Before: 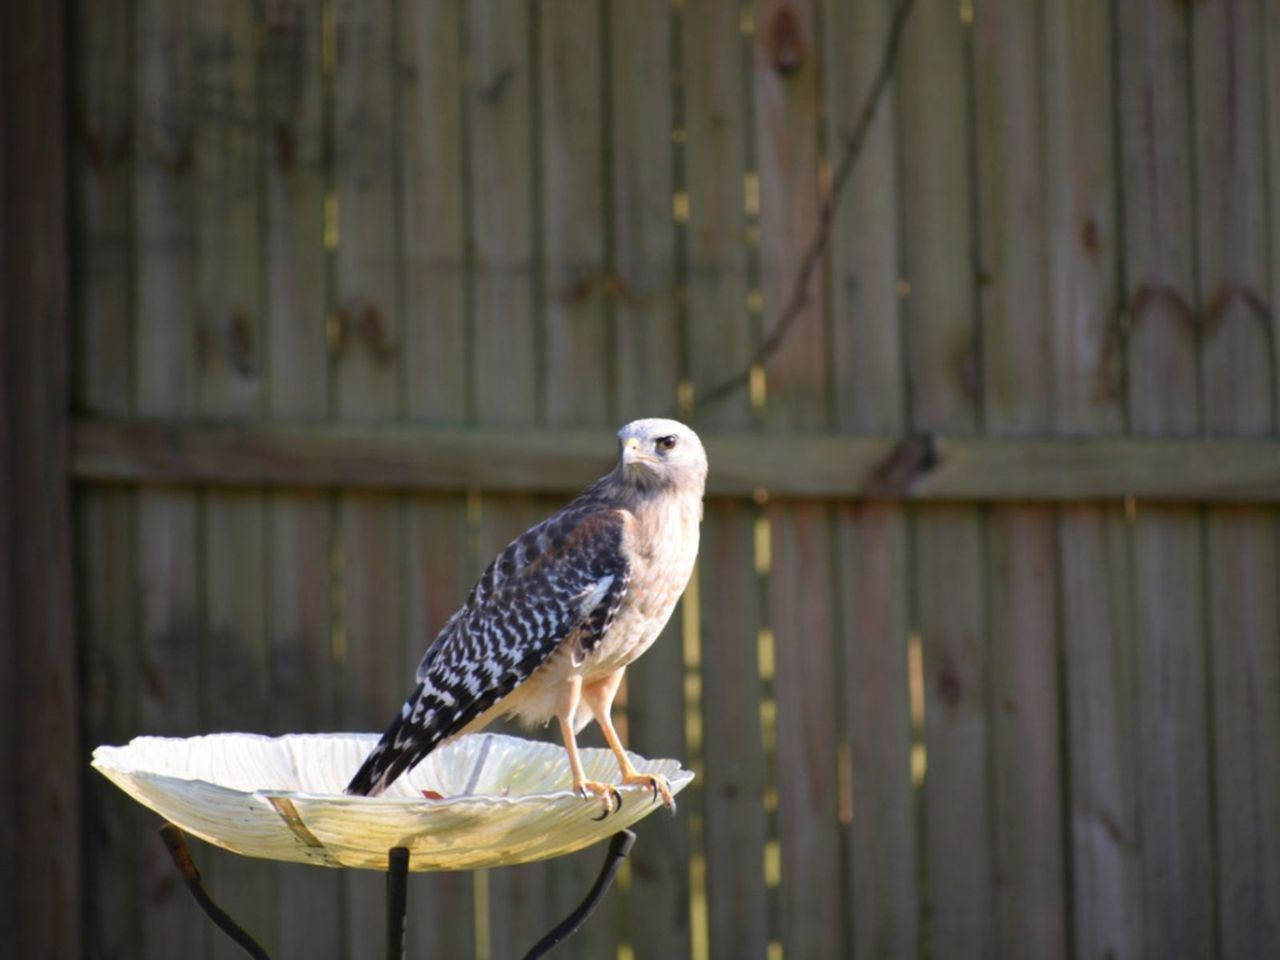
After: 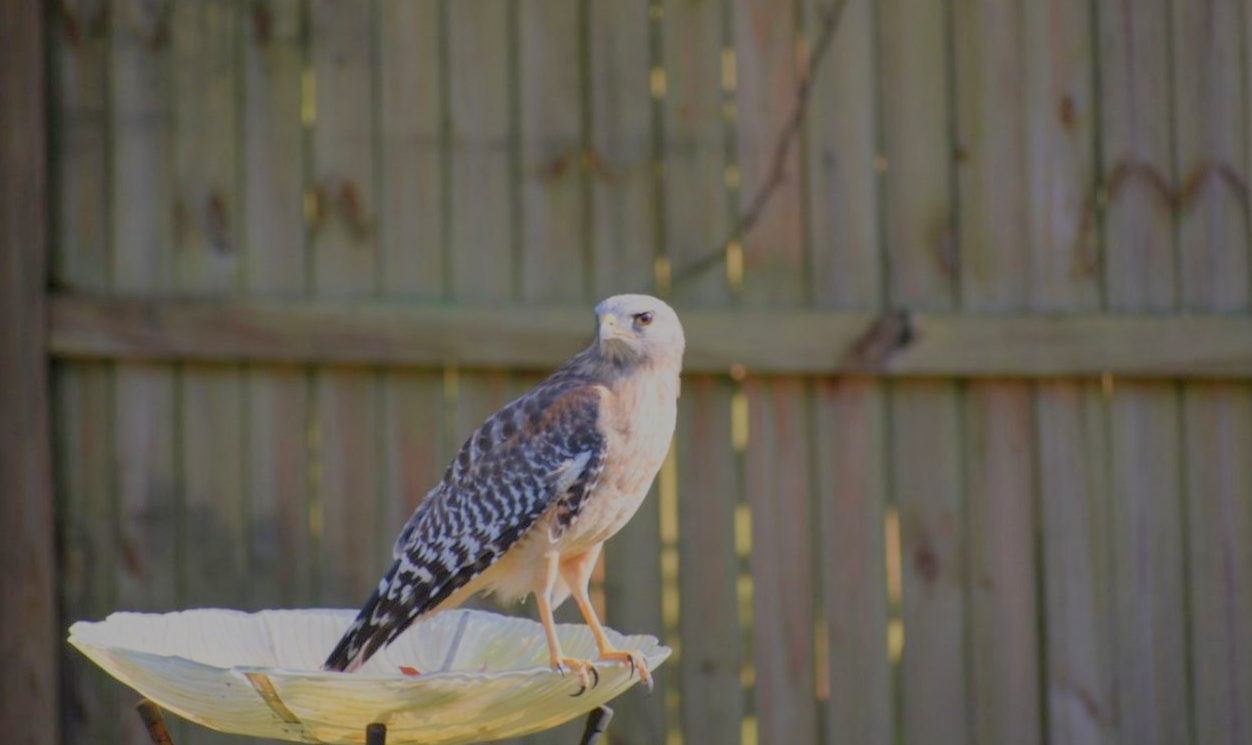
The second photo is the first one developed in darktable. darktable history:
crop and rotate: left 1.821%, top 12.929%, right 0.298%, bottom 9.406%
exposure: compensate highlight preservation false
local contrast: on, module defaults
filmic rgb: black relative exposure -13.93 EV, white relative exposure 7.95 EV, threshold 3.03 EV, hardness 3.74, latitude 49.36%, contrast 0.515, preserve chrominance RGB euclidean norm, color science v5 (2021), contrast in shadows safe, contrast in highlights safe, enable highlight reconstruction true
